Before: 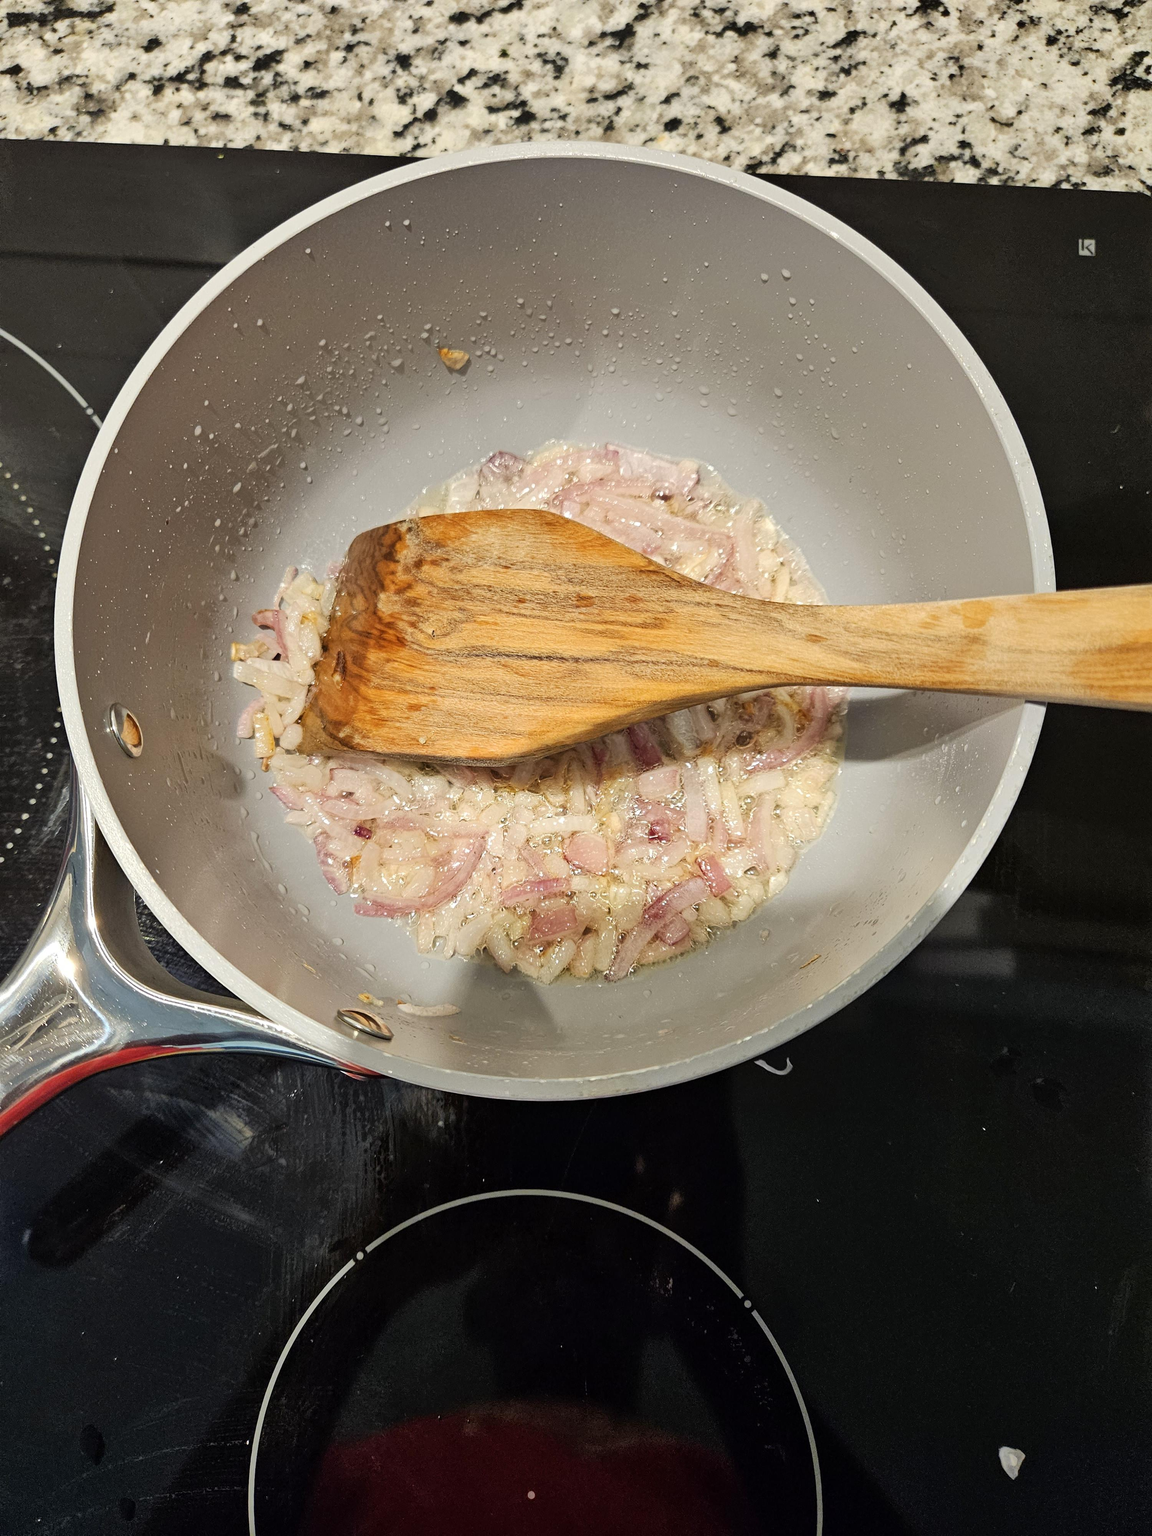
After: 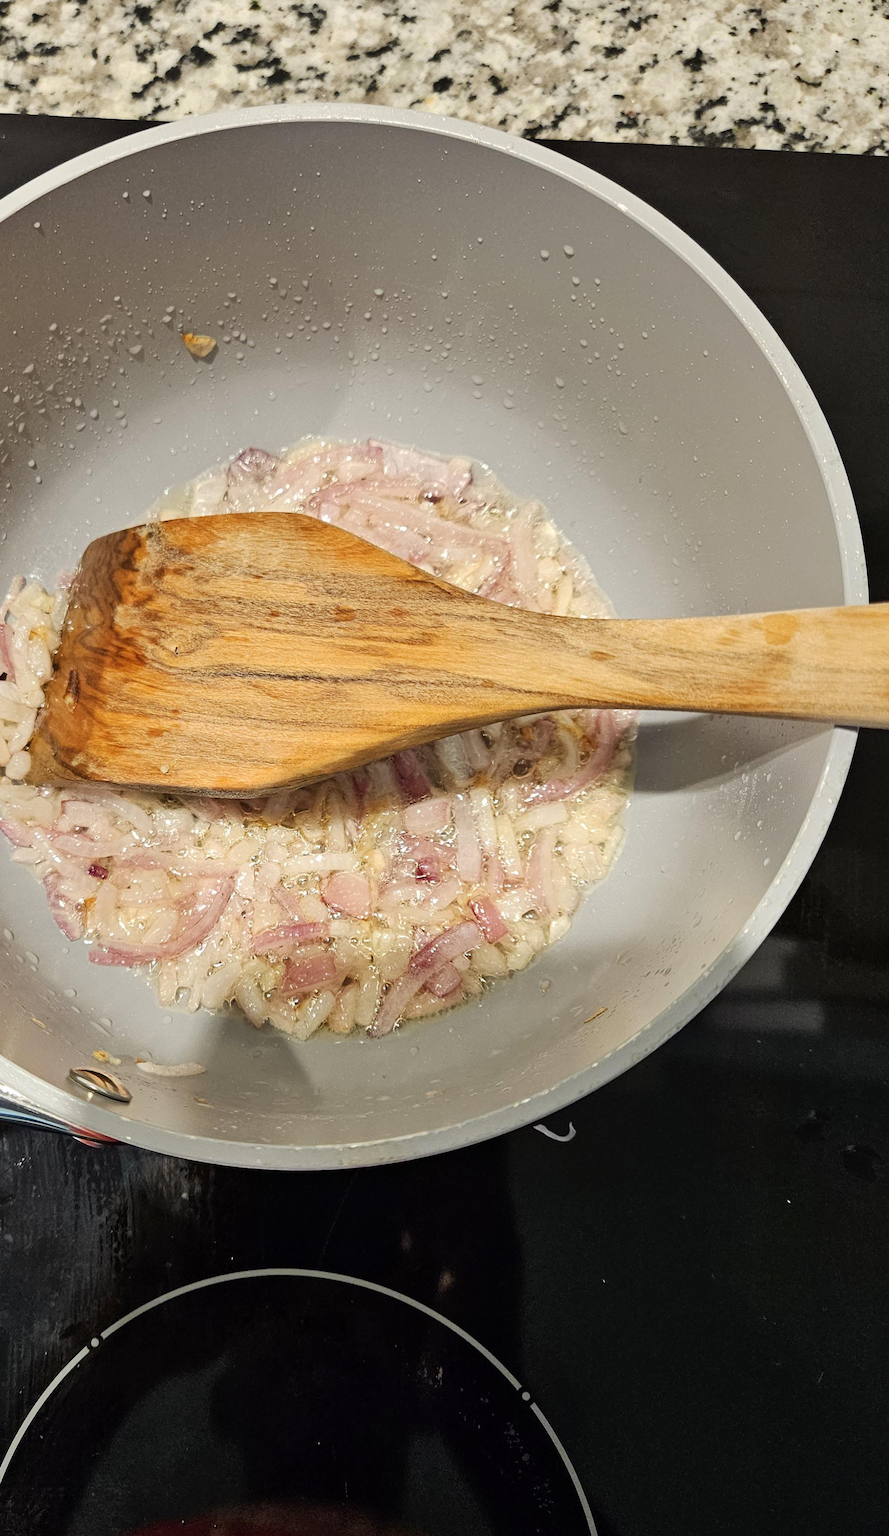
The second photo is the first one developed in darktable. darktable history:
crop and rotate: left 23.874%, top 3.183%, right 6.648%, bottom 6.871%
